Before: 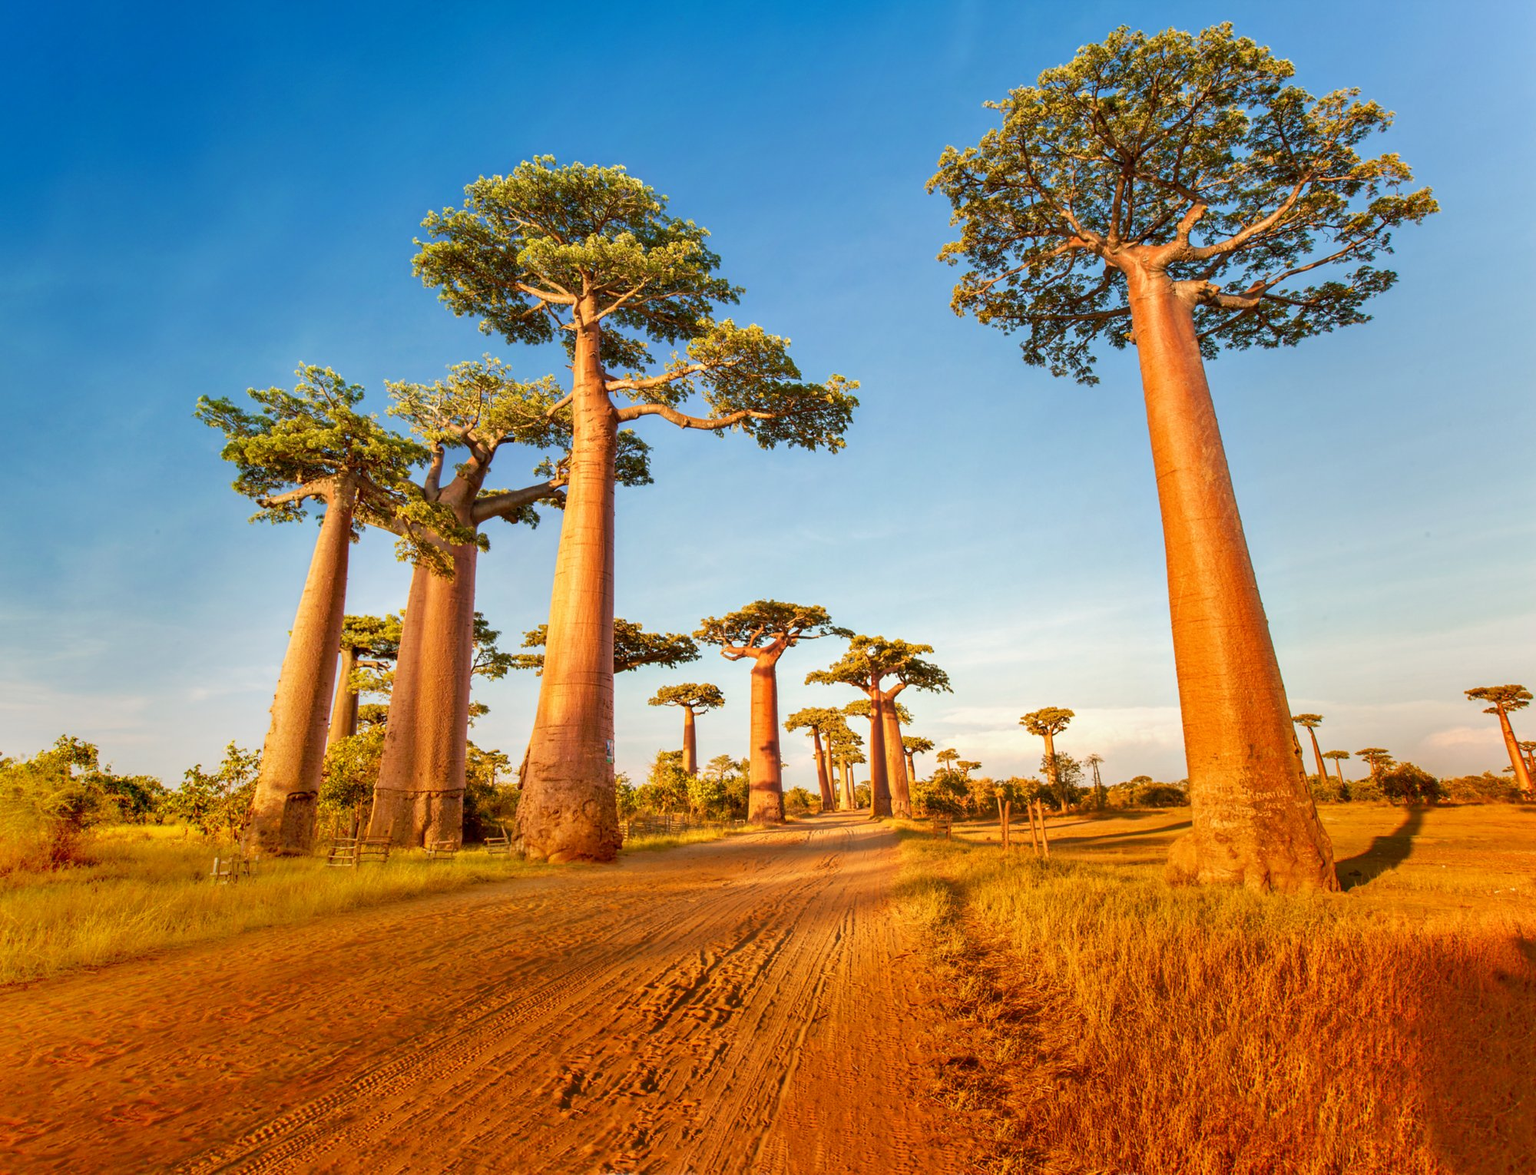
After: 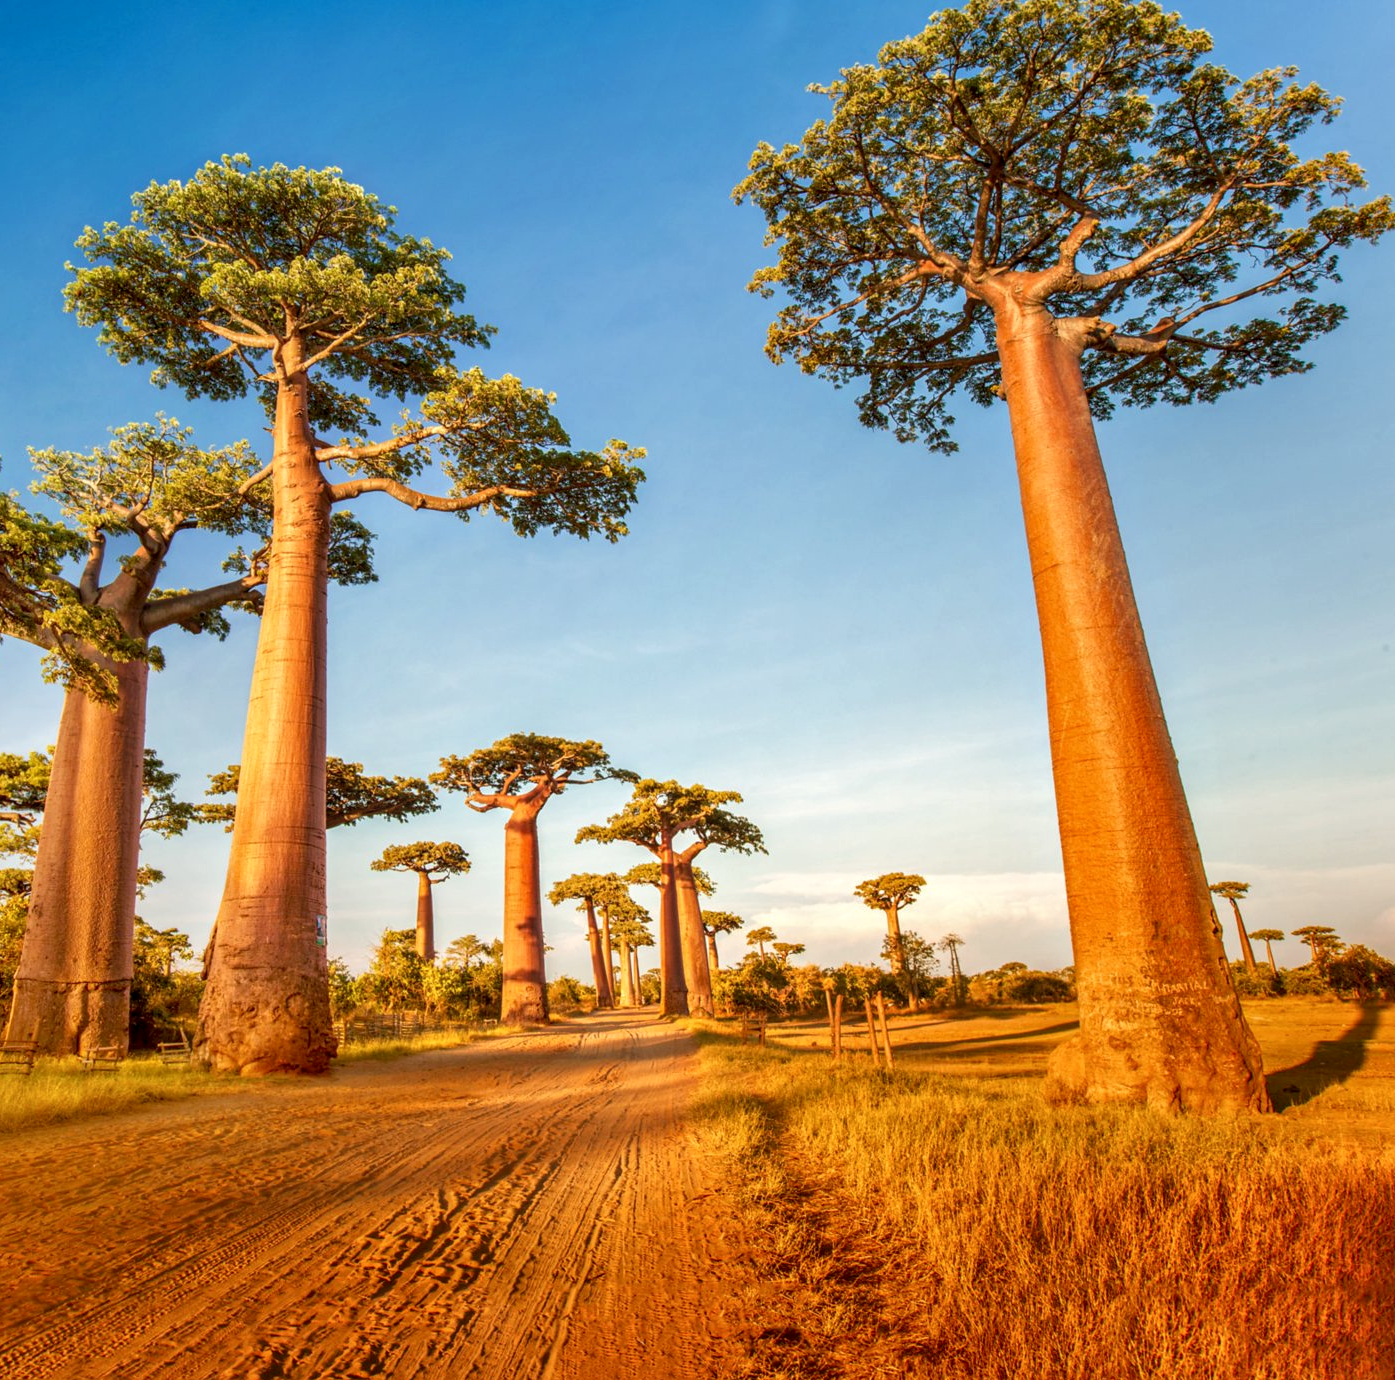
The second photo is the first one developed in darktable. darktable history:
crop and rotate: left 23.66%, top 3.17%, right 6.551%, bottom 6.612%
local contrast: on, module defaults
